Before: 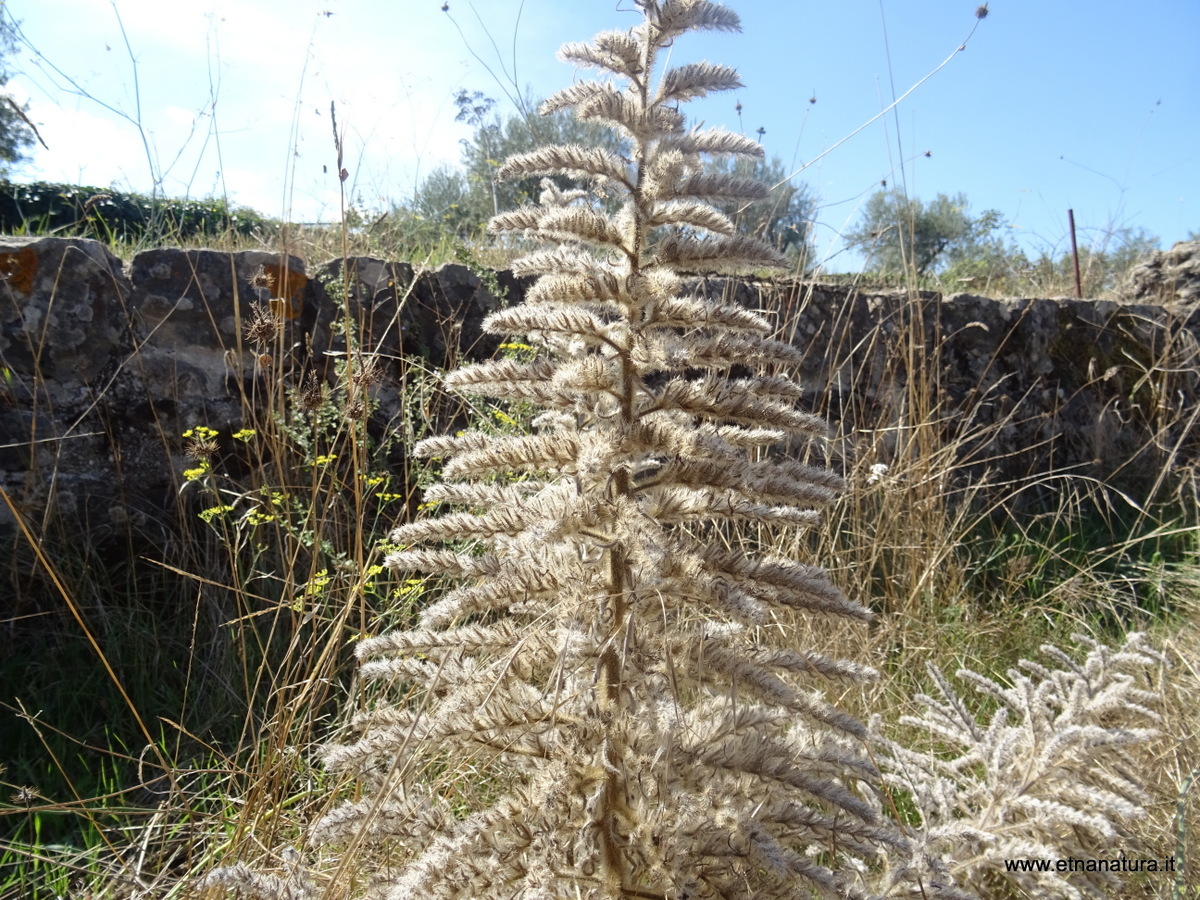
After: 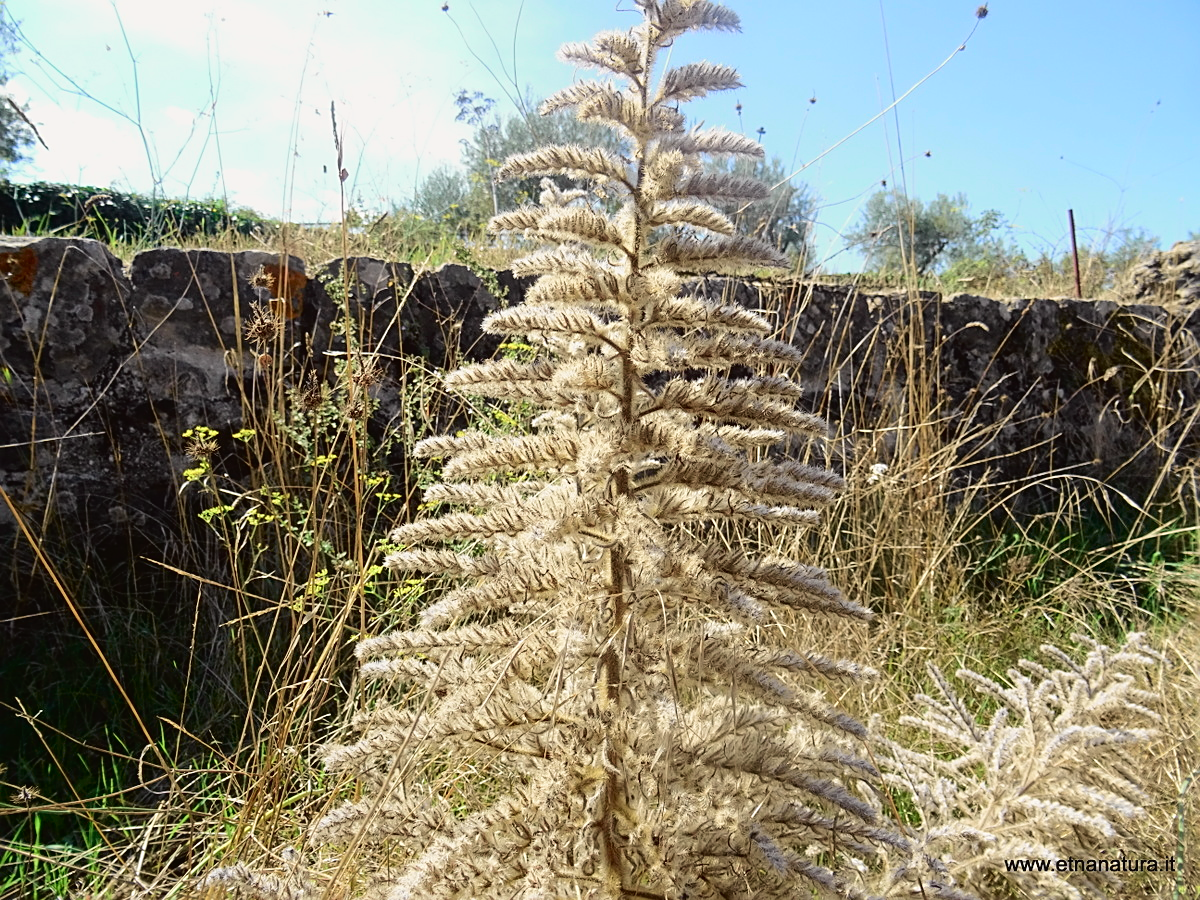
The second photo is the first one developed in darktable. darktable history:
velvia: on, module defaults
sharpen: on, module defaults
tone curve: curves: ch0 [(0, 0.019) (0.066, 0.043) (0.189, 0.182) (0.368, 0.407) (0.501, 0.564) (0.677, 0.729) (0.851, 0.861) (0.997, 0.959)]; ch1 [(0, 0) (0.187, 0.121) (0.388, 0.346) (0.437, 0.409) (0.474, 0.472) (0.499, 0.501) (0.514, 0.515) (0.542, 0.557) (0.645, 0.686) (0.812, 0.856) (1, 1)]; ch2 [(0, 0) (0.246, 0.214) (0.421, 0.427) (0.459, 0.484) (0.5, 0.504) (0.518, 0.523) (0.529, 0.548) (0.56, 0.576) (0.607, 0.63) (0.744, 0.734) (0.867, 0.821) (0.993, 0.889)], color space Lab, independent channels, preserve colors none
